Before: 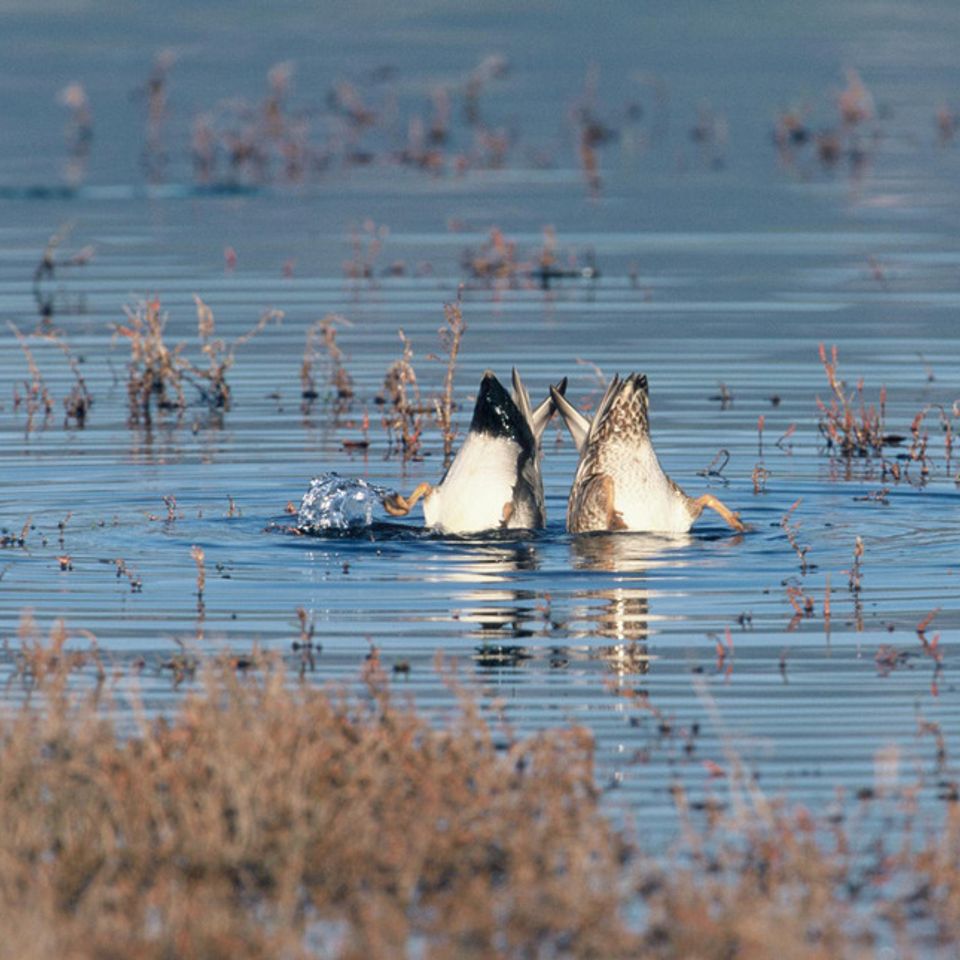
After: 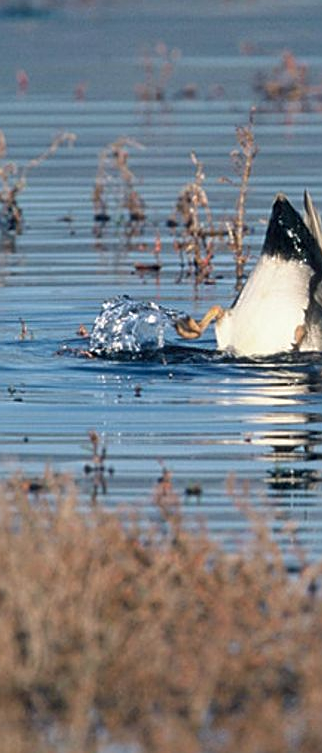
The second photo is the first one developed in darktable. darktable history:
crop and rotate: left 21.77%, top 18.528%, right 44.676%, bottom 2.997%
tone equalizer: on, module defaults
sharpen: on, module defaults
